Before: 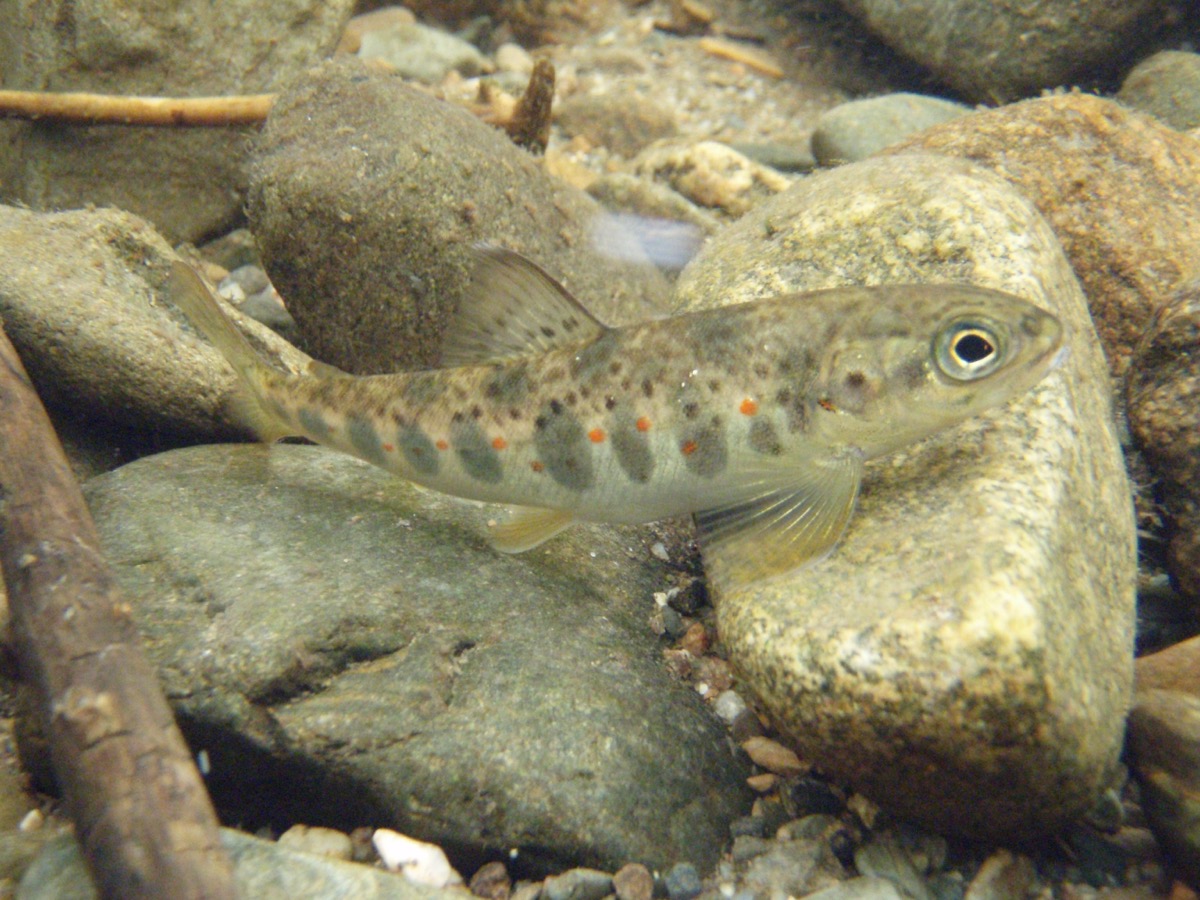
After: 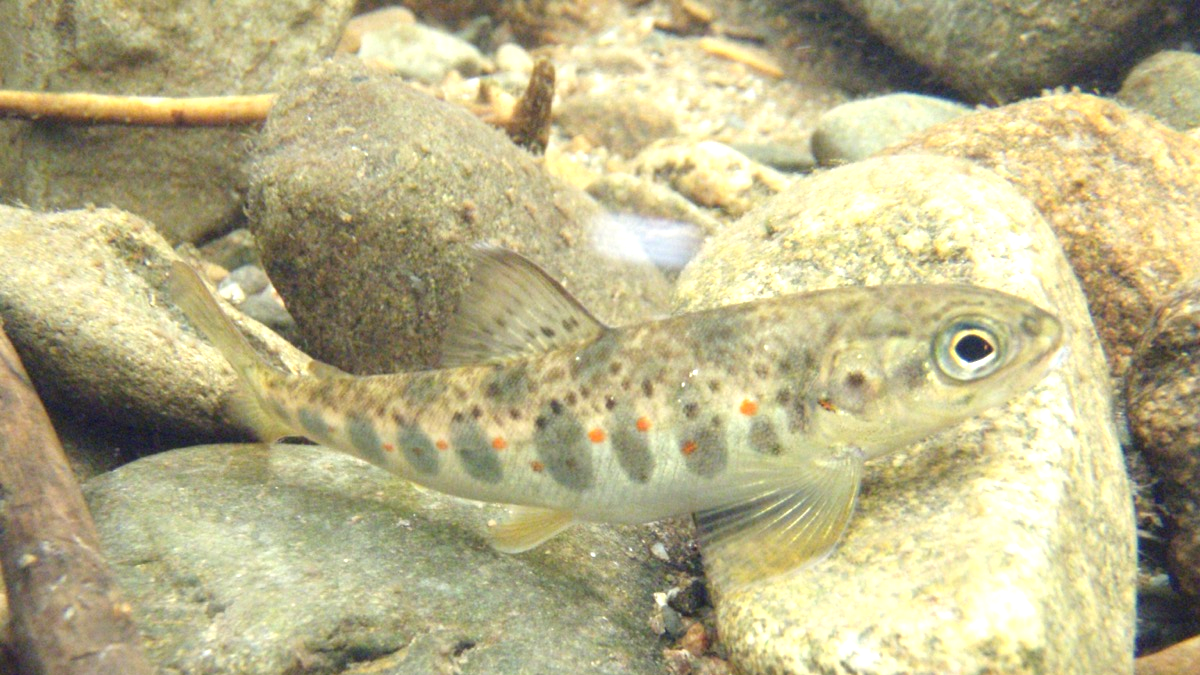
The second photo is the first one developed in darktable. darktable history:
exposure: exposure 0.754 EV, compensate highlight preservation false
crop: bottom 24.987%
